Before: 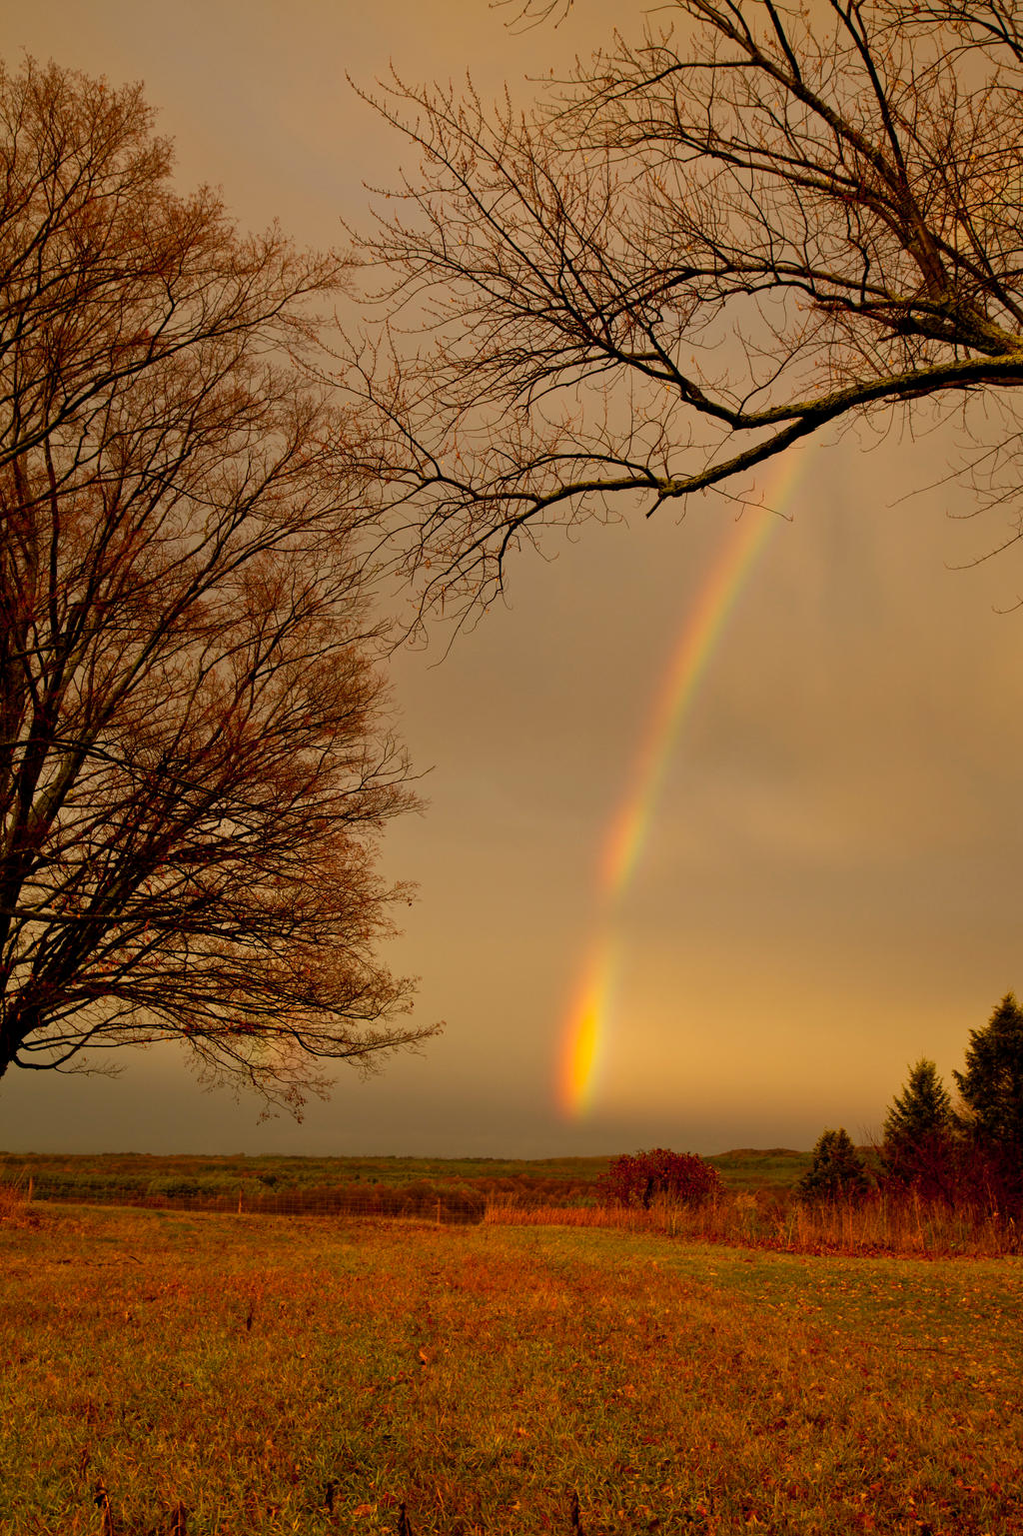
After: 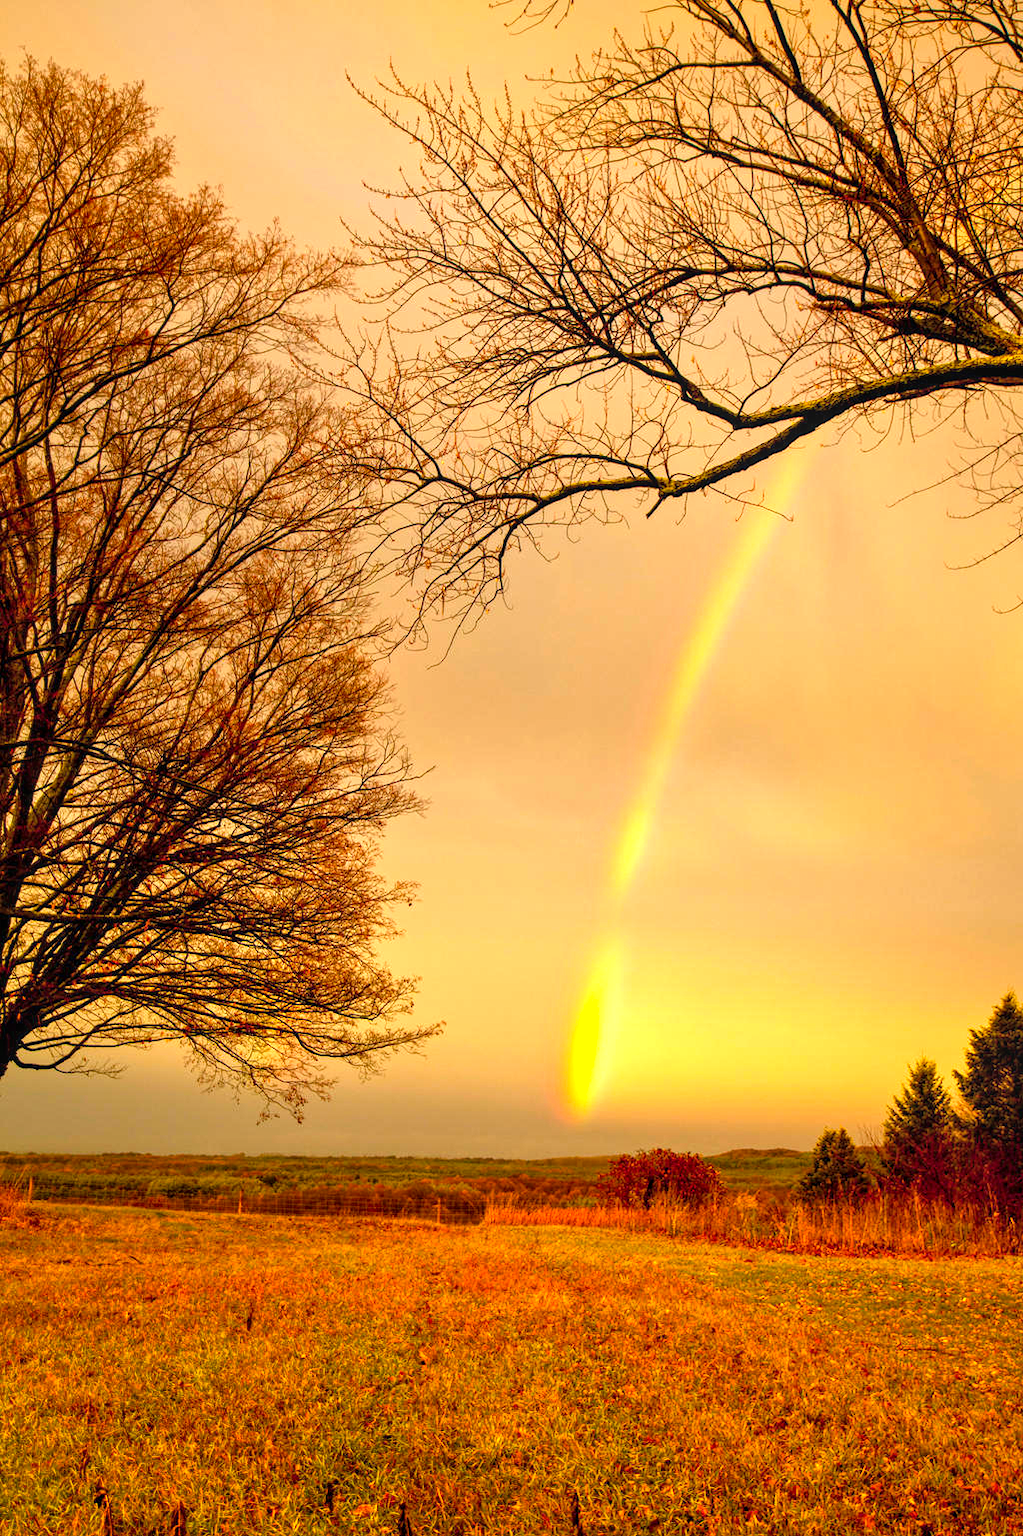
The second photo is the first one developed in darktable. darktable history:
local contrast: on, module defaults
color balance rgb: perceptual saturation grading › global saturation 15.104%
exposure: black level correction 0, exposure 1.392 EV, compensate highlight preservation false
